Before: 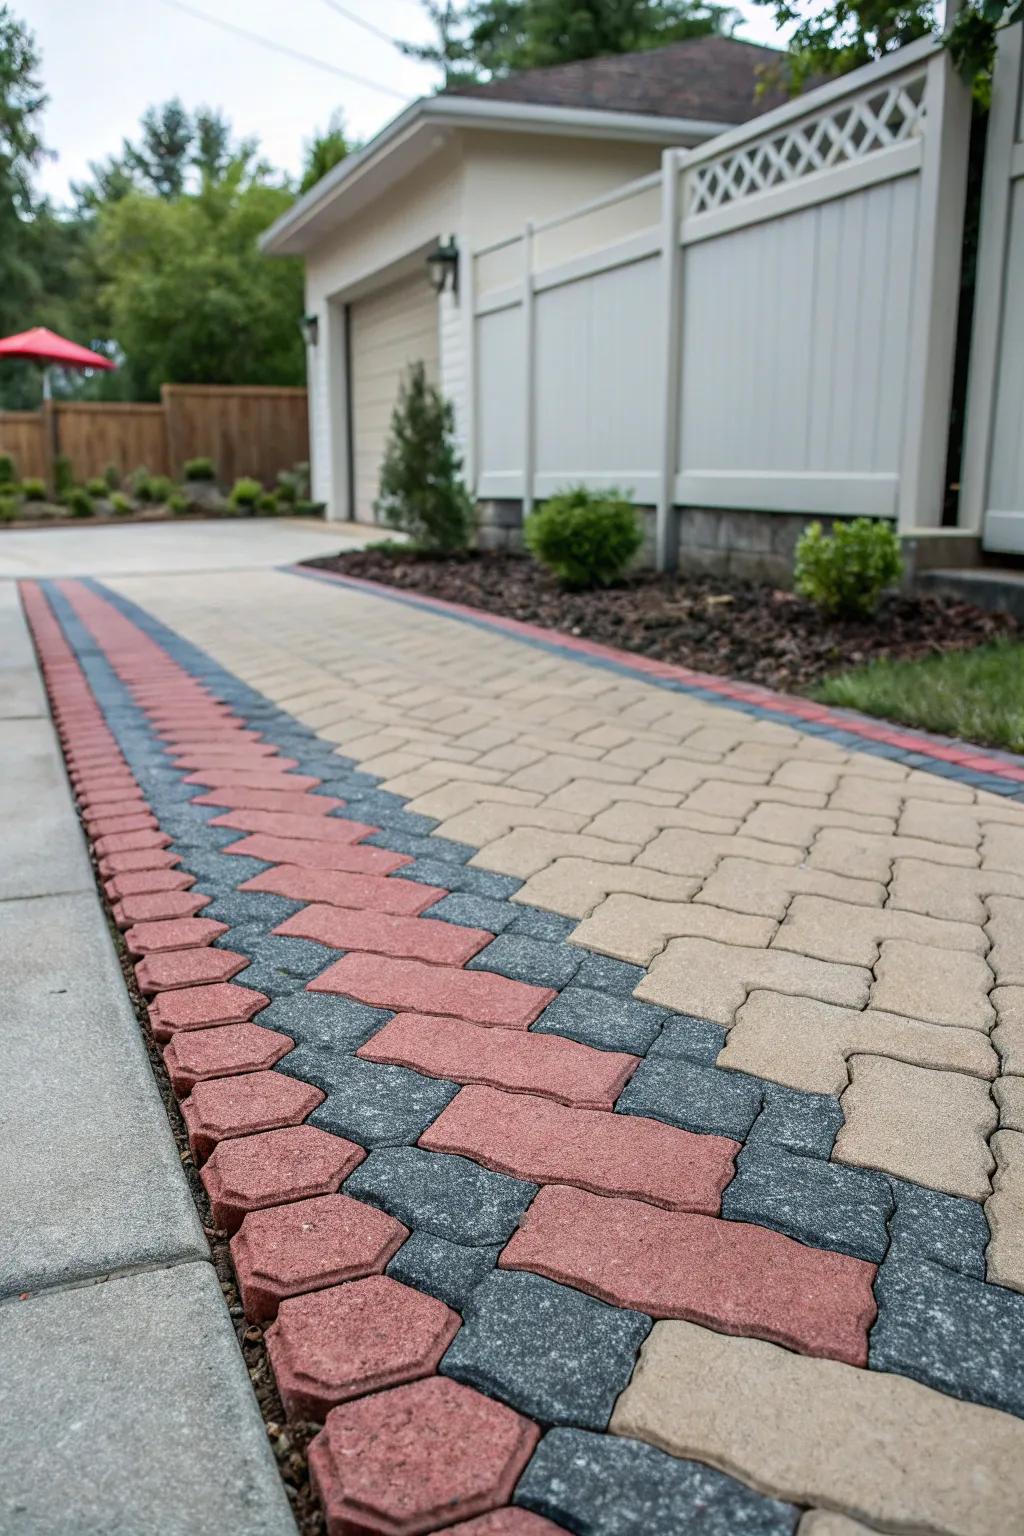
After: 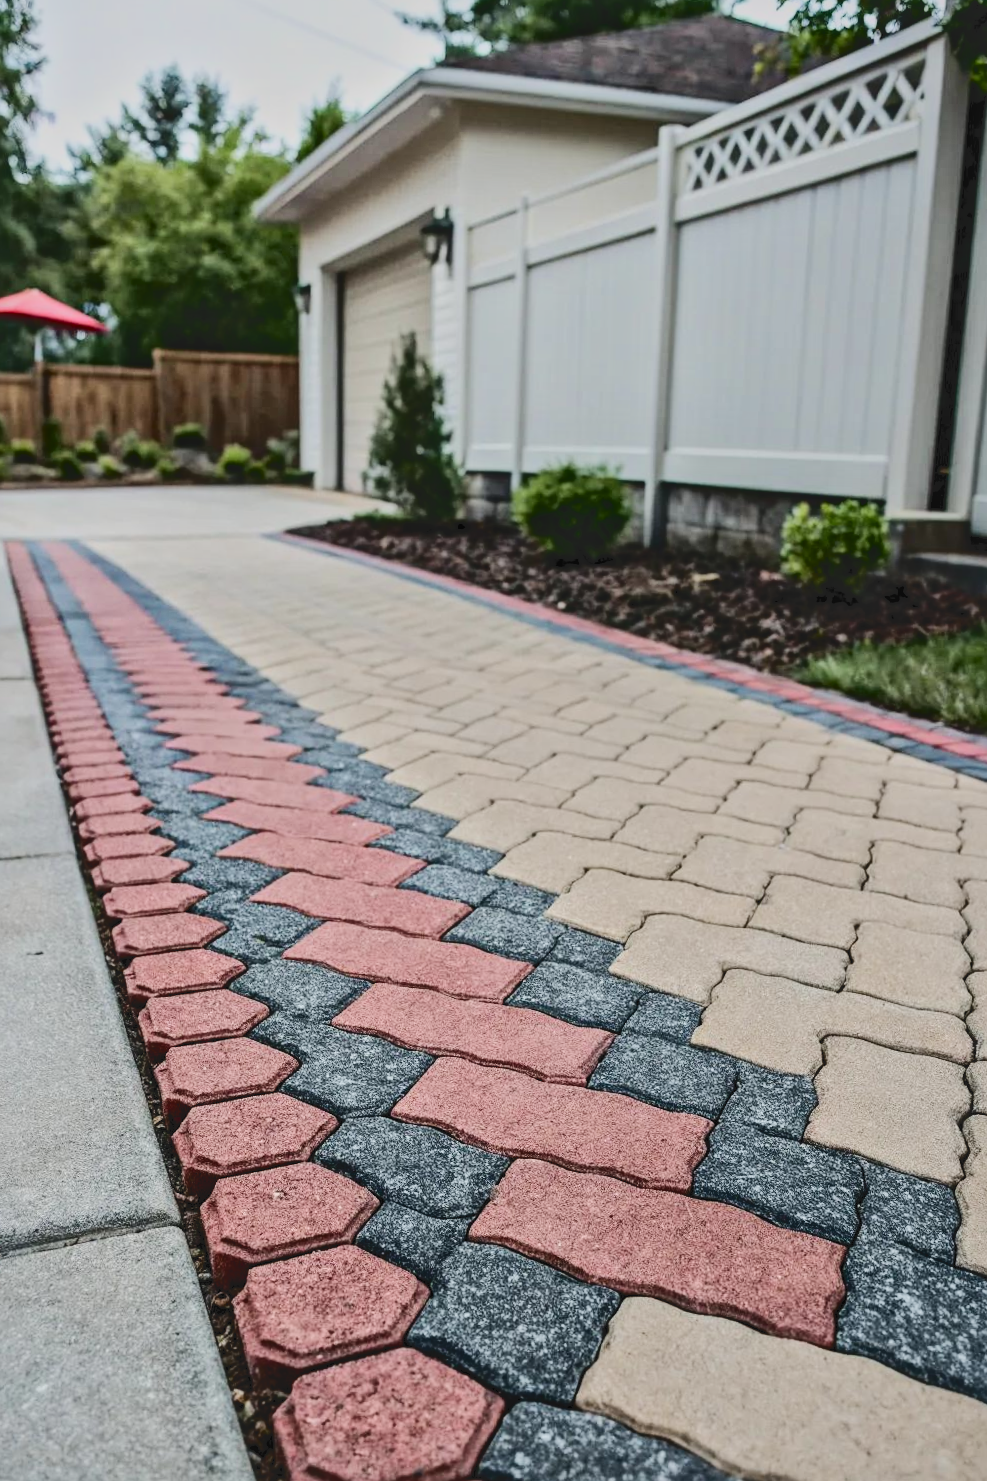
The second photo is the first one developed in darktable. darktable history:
crop and rotate: angle -1.41°
tone curve: curves: ch0 [(0, 0) (0.003, 0.132) (0.011, 0.136) (0.025, 0.14) (0.044, 0.147) (0.069, 0.149) (0.1, 0.156) (0.136, 0.163) (0.177, 0.177) (0.224, 0.2) (0.277, 0.251) (0.335, 0.311) (0.399, 0.387) (0.468, 0.487) (0.543, 0.585) (0.623, 0.675) (0.709, 0.742) (0.801, 0.81) (0.898, 0.867) (1, 1)], color space Lab, independent channels, preserve colors none
local contrast: mode bilateral grid, contrast 20, coarseness 19, detail 163%, midtone range 0.2
tone equalizer: edges refinement/feathering 500, mask exposure compensation -1.57 EV, preserve details no
filmic rgb: black relative exposure -7.65 EV, white relative exposure 4.56 EV, hardness 3.61
